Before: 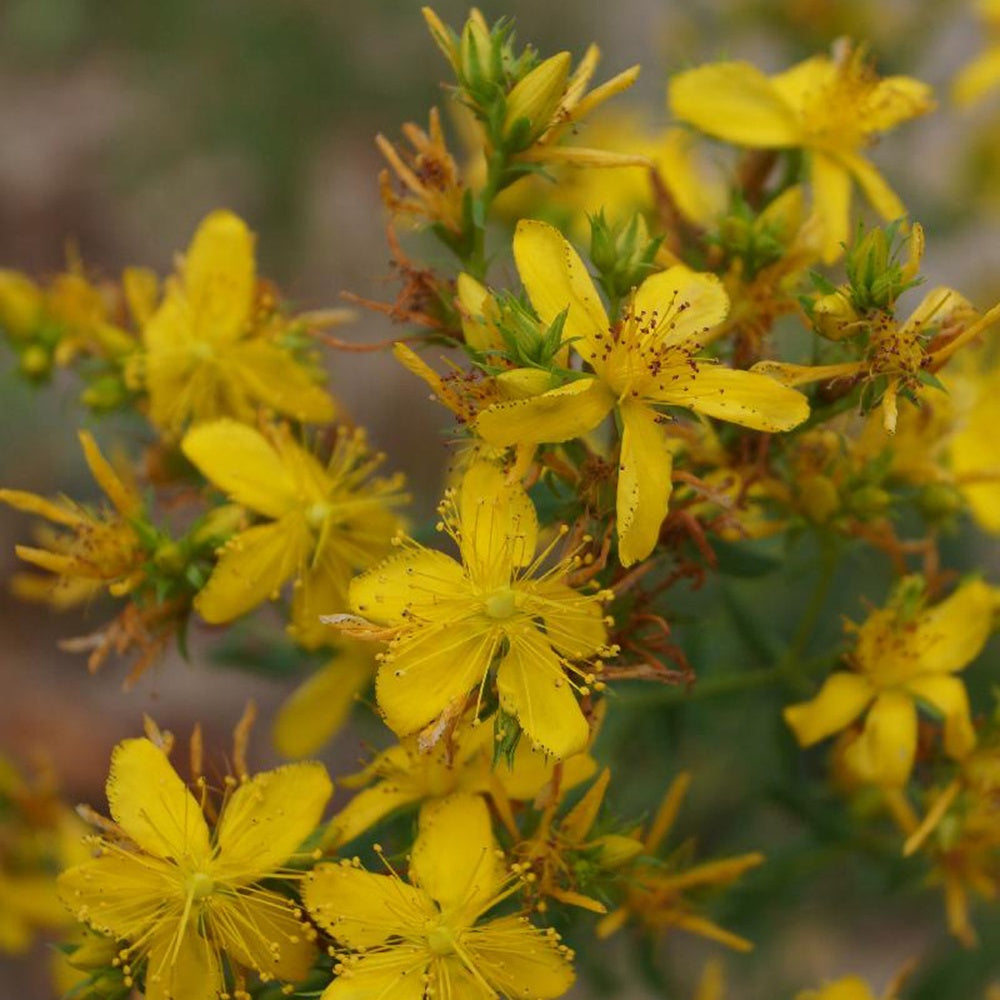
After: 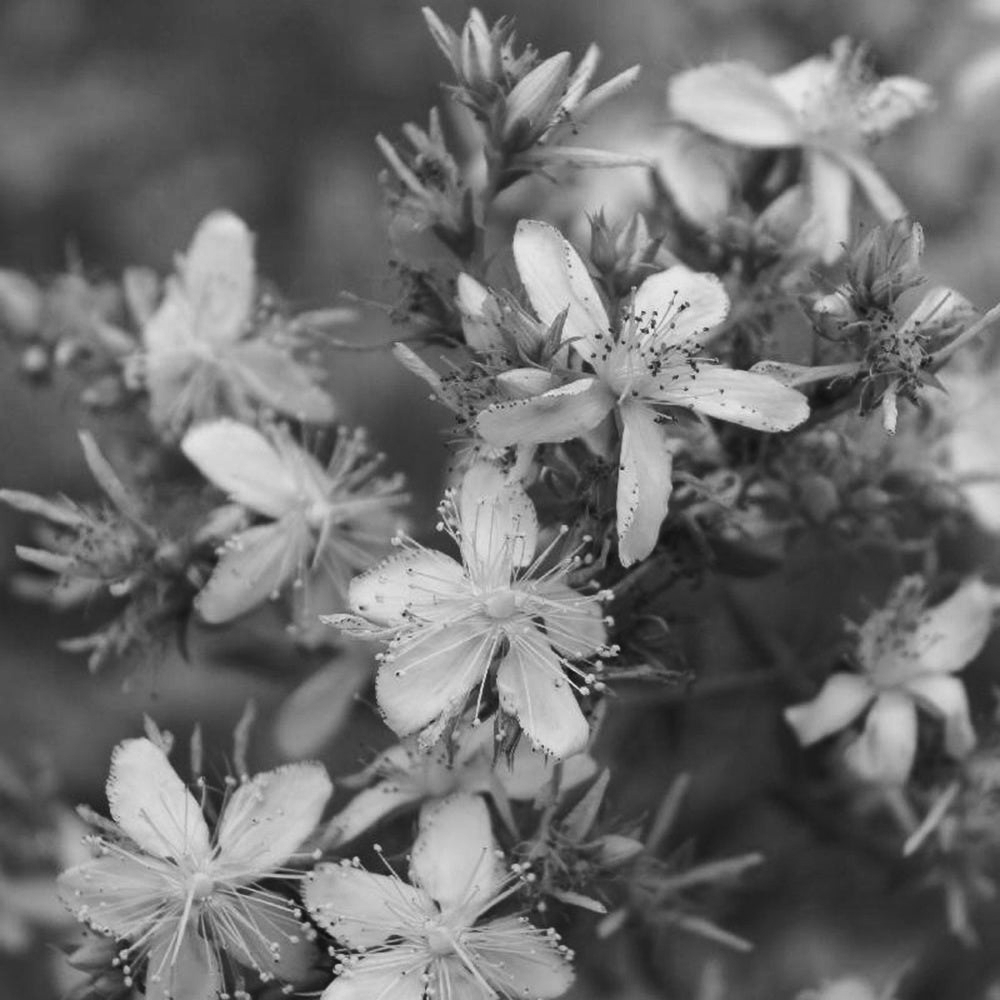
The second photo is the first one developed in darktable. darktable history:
tone equalizer: -8 EV -0.75 EV, -7 EV -0.7 EV, -6 EV -0.6 EV, -5 EV -0.4 EV, -3 EV 0.4 EV, -2 EV 0.6 EV, -1 EV 0.7 EV, +0 EV 0.75 EV, edges refinement/feathering 500, mask exposure compensation -1.57 EV, preserve details no
velvia: strength 45%
monochrome: a -92.57, b 58.91
